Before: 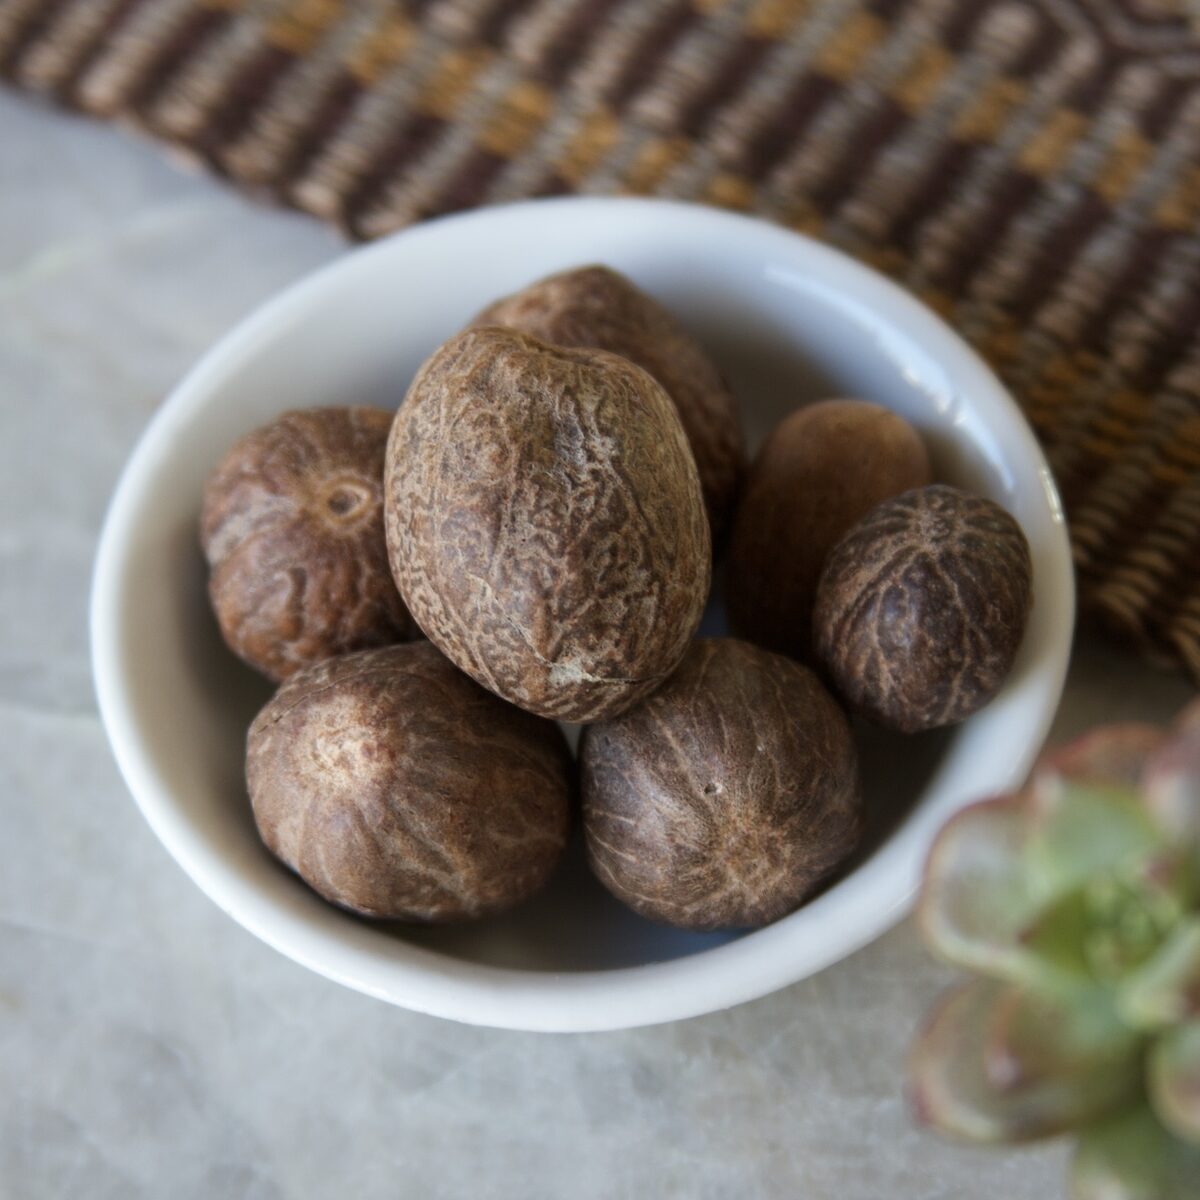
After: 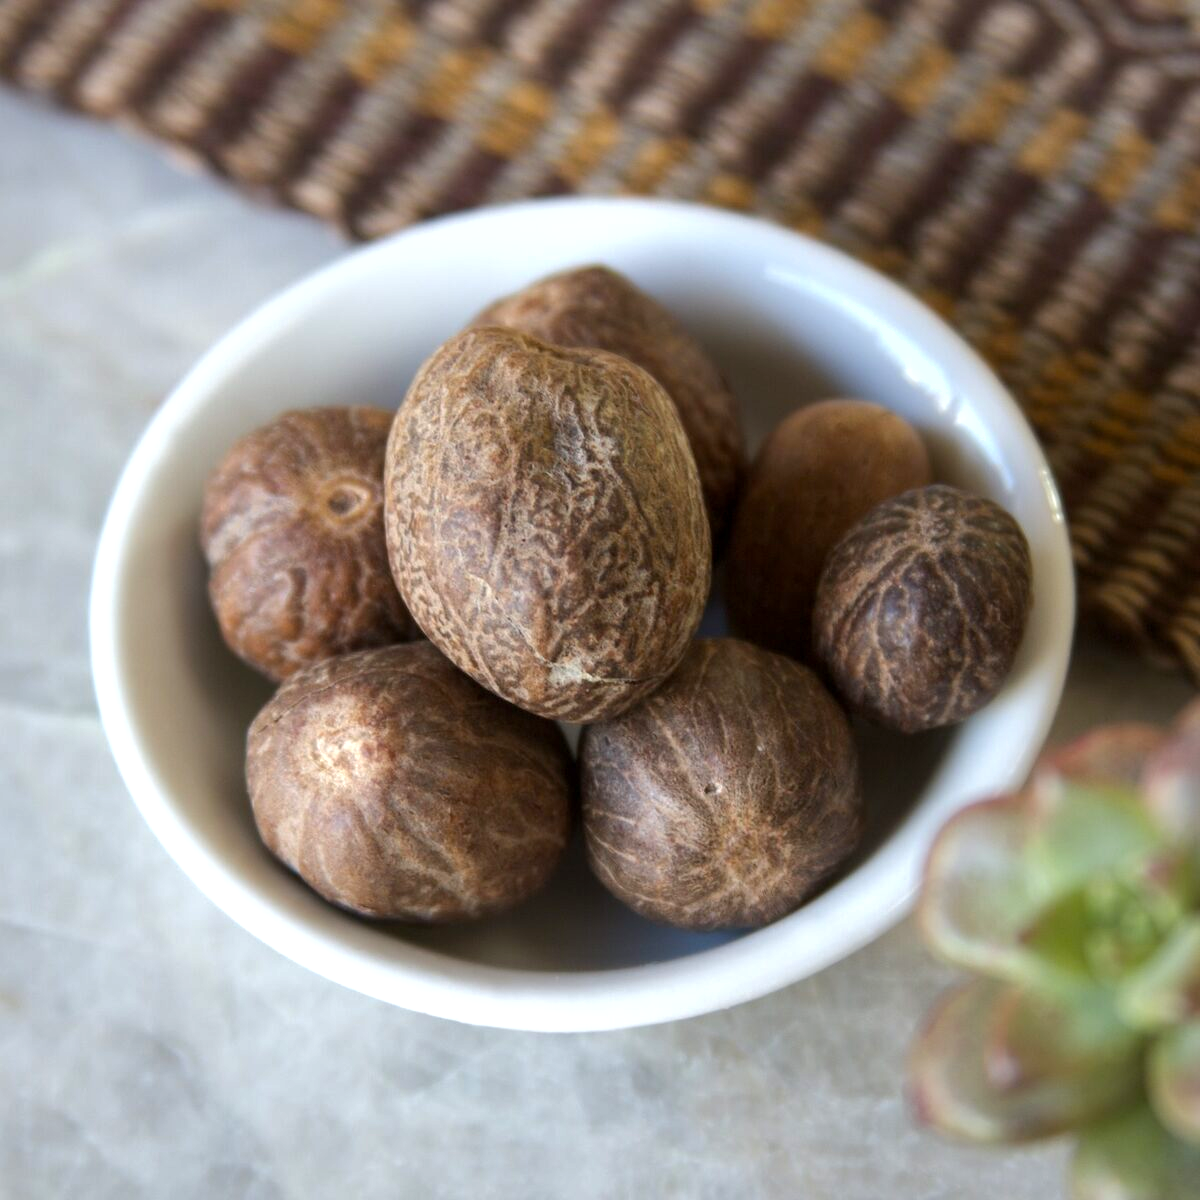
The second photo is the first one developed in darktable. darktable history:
color balance: output saturation 110%
shadows and highlights: shadows 10, white point adjustment 1, highlights -40
exposure: black level correction 0.001, exposure 0.5 EV, compensate exposure bias true, compensate highlight preservation false
